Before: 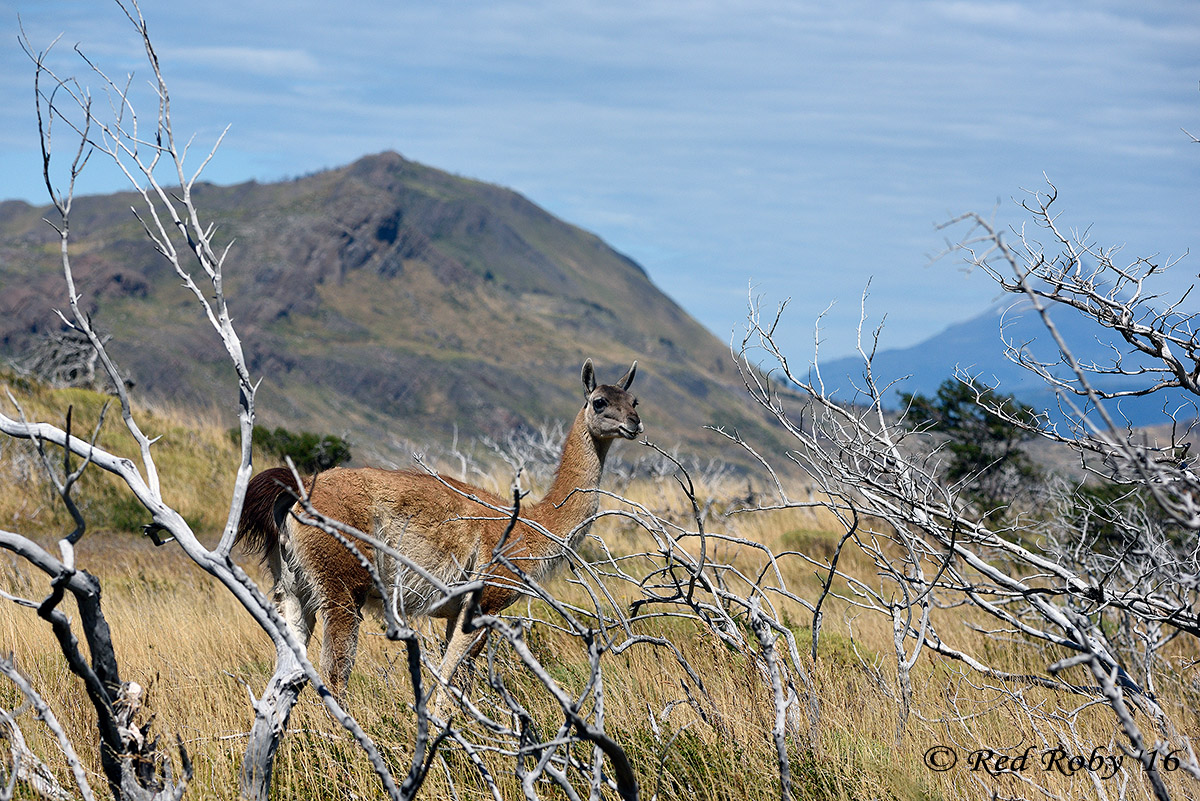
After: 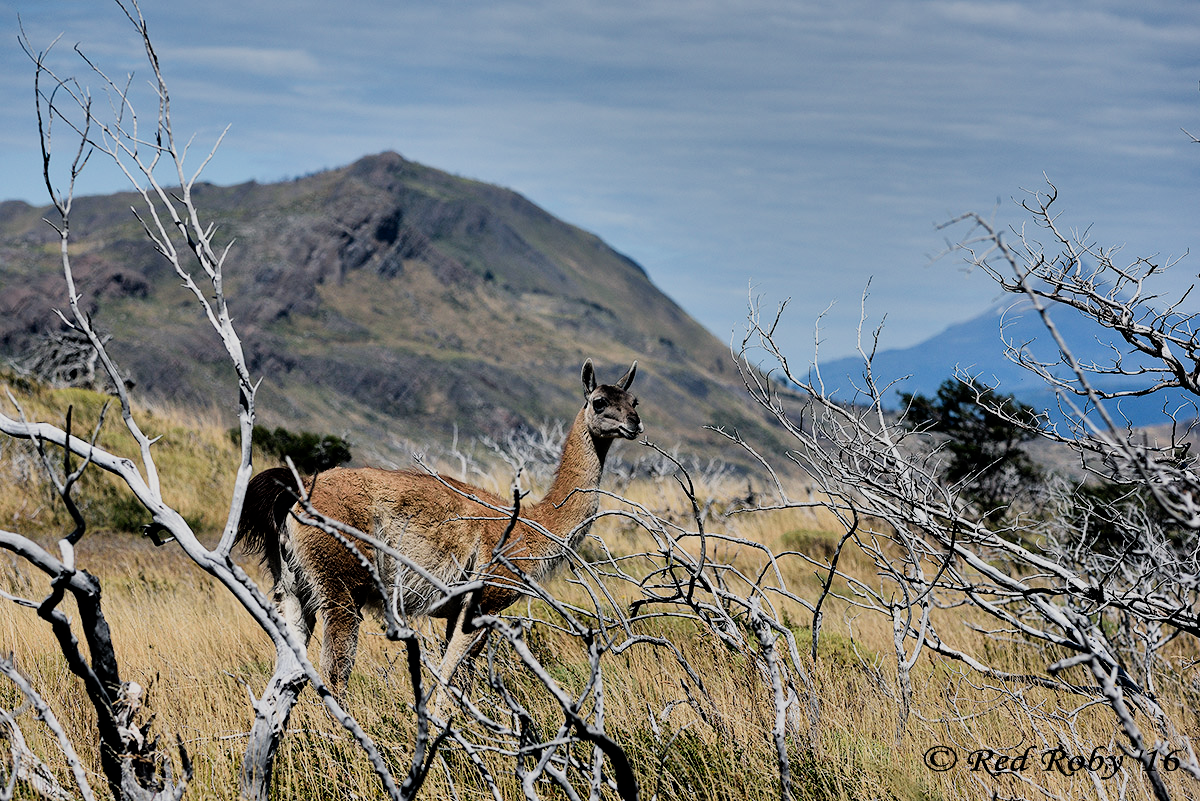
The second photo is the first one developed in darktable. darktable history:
shadows and highlights: white point adjustment -3.64, highlights -63.34, highlights color adjustment 42%, soften with gaussian
filmic rgb: black relative exposure -5 EV, hardness 2.88, contrast 1.4, highlights saturation mix -30%
